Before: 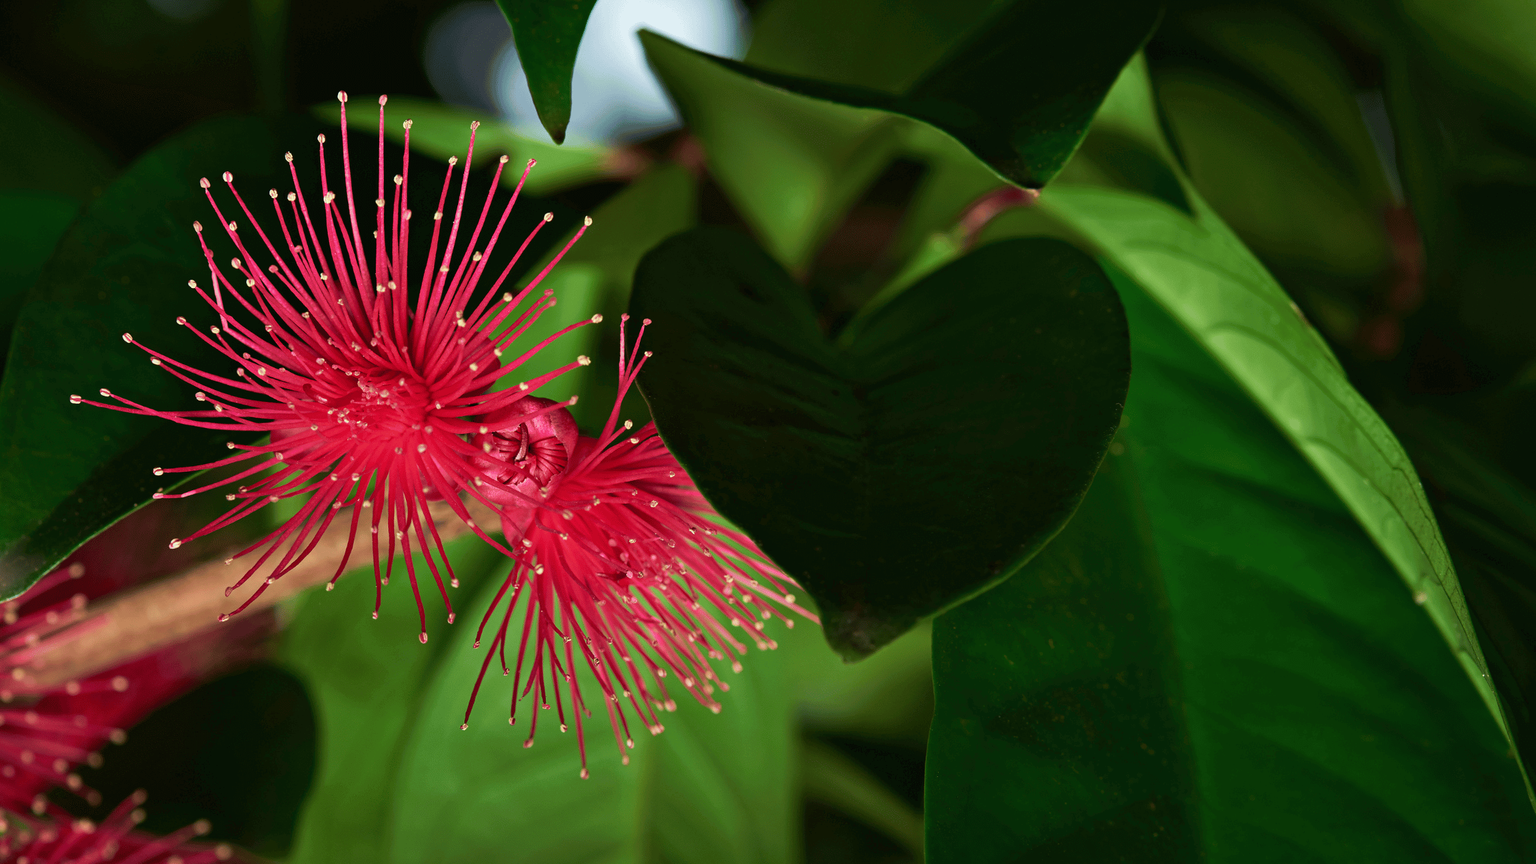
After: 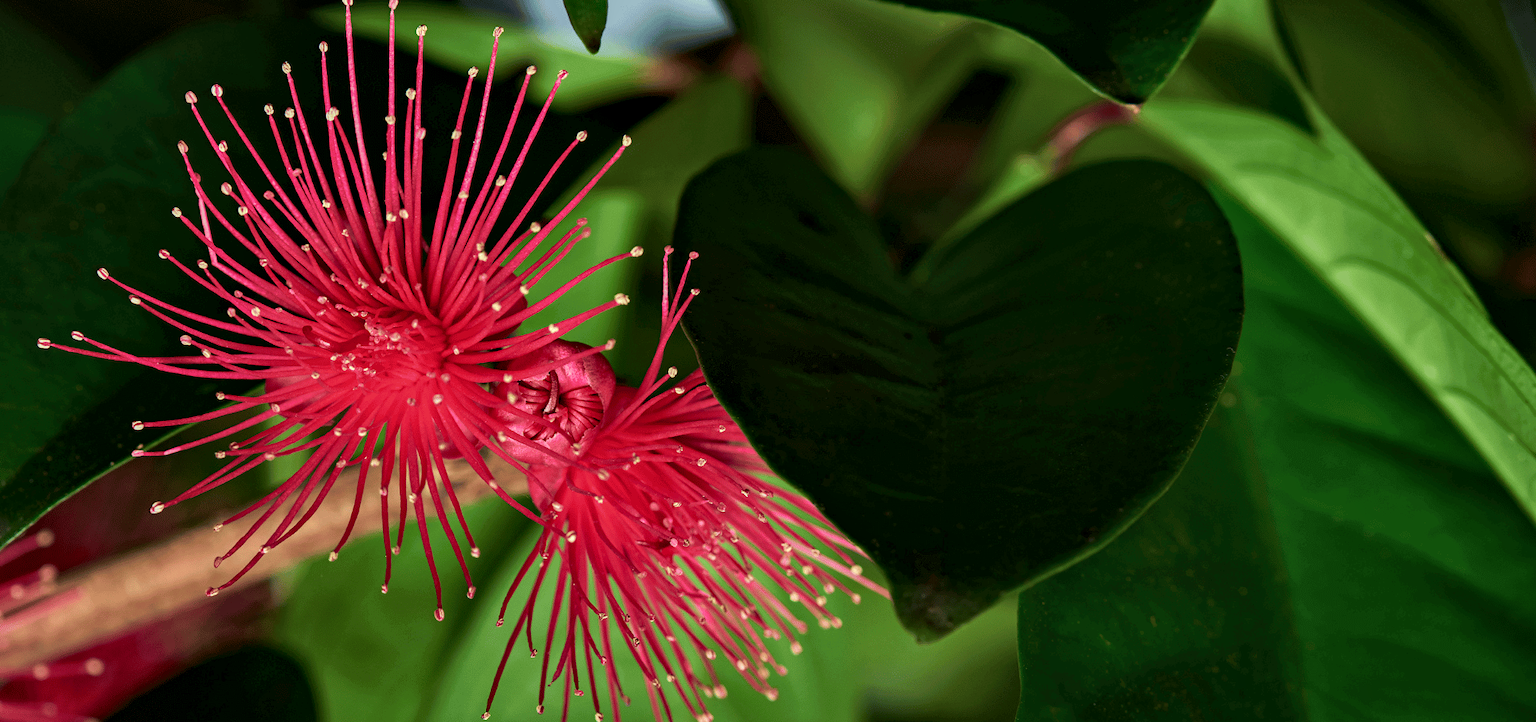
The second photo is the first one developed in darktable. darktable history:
local contrast: shadows 94%
white balance: emerald 1
crop and rotate: left 2.425%, top 11.305%, right 9.6%, bottom 15.08%
